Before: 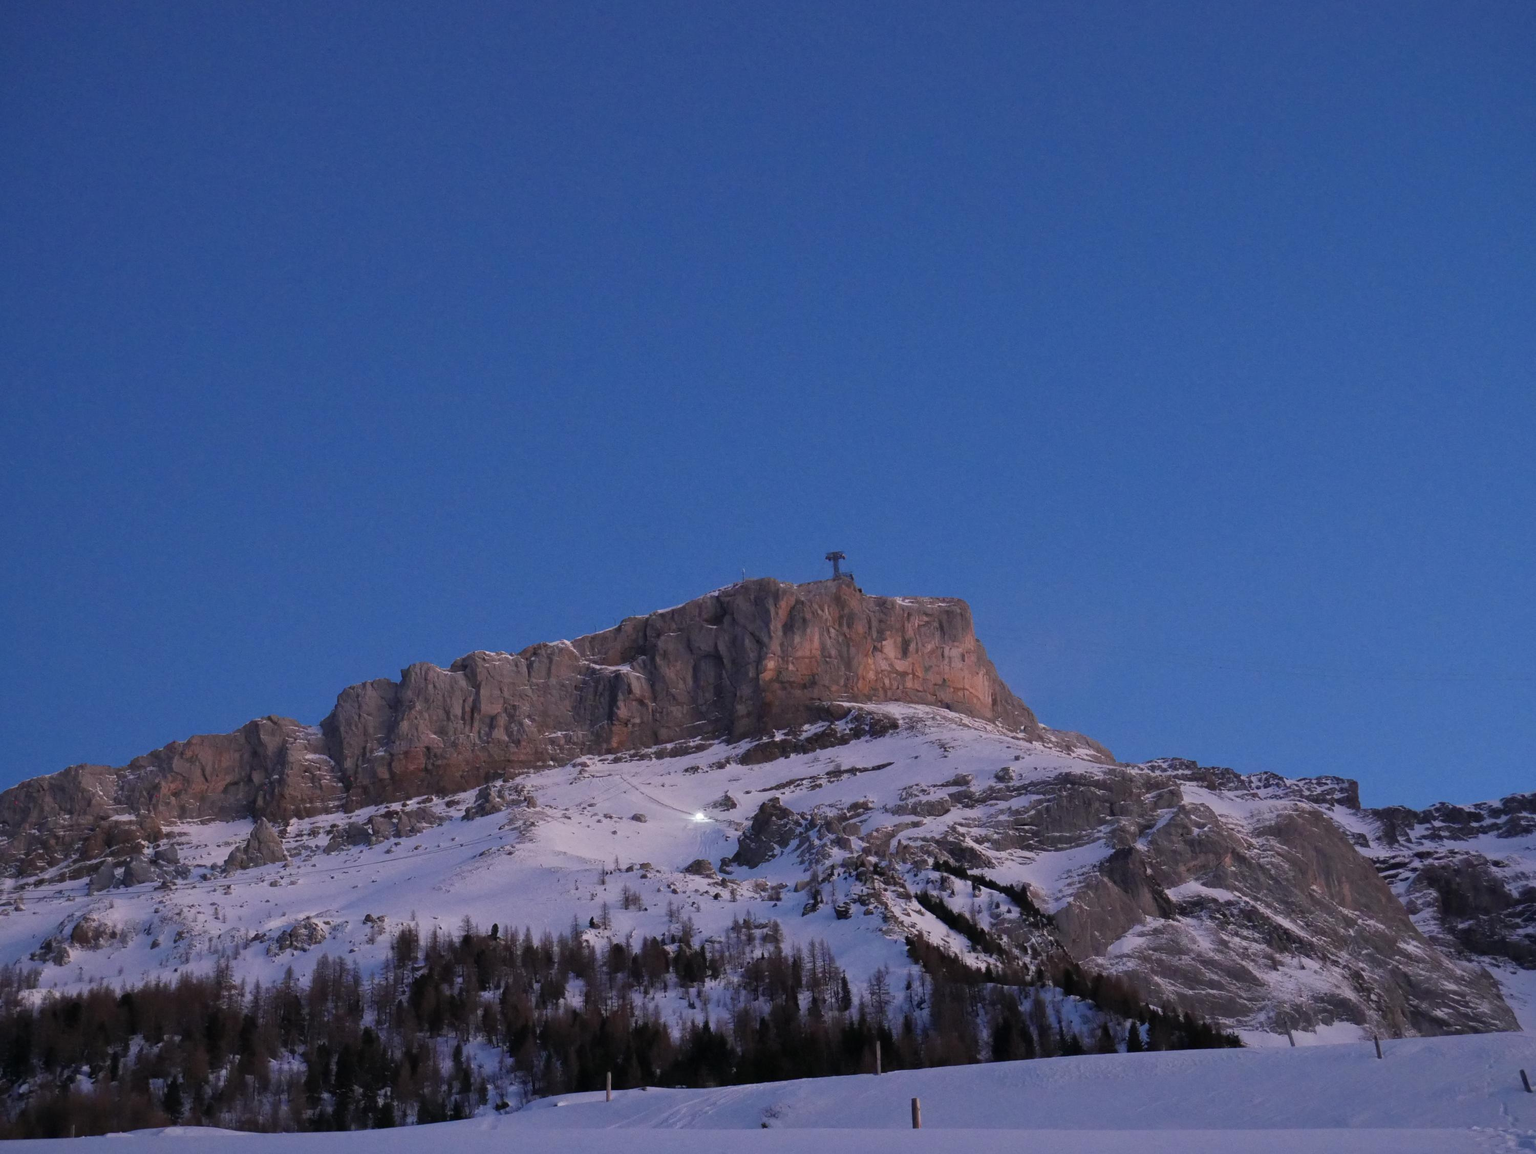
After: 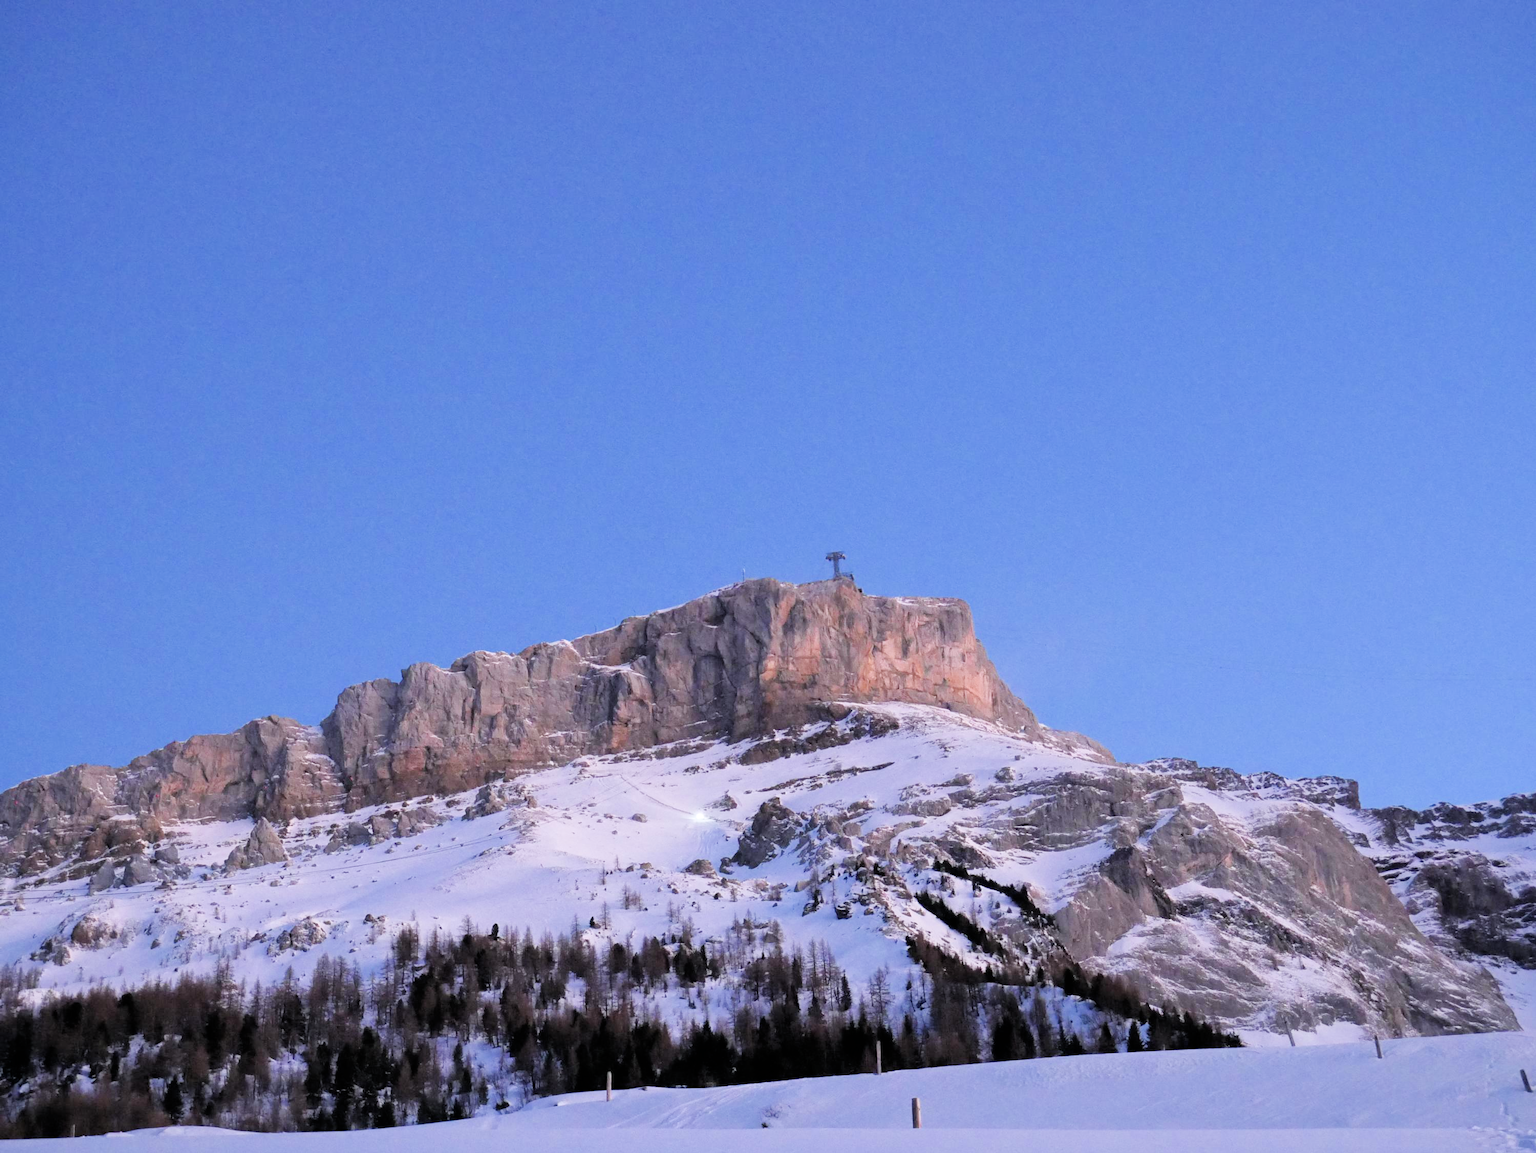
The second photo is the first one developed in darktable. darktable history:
filmic rgb: black relative exposure -5 EV, hardness 2.88, contrast 1.1
exposure: black level correction 0, exposure 1.625 EV, compensate exposure bias true, compensate highlight preservation false
rotate and perspective: automatic cropping off
white balance: red 0.982, blue 1.018
